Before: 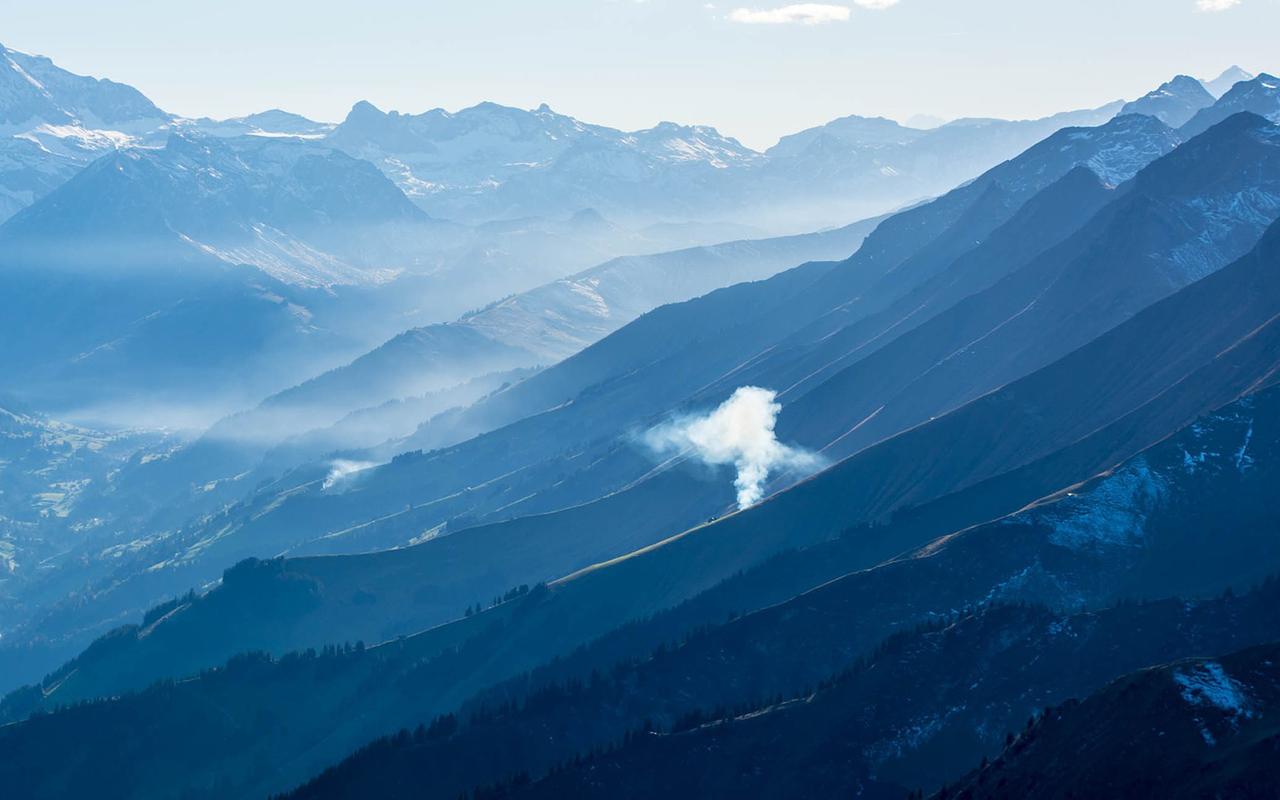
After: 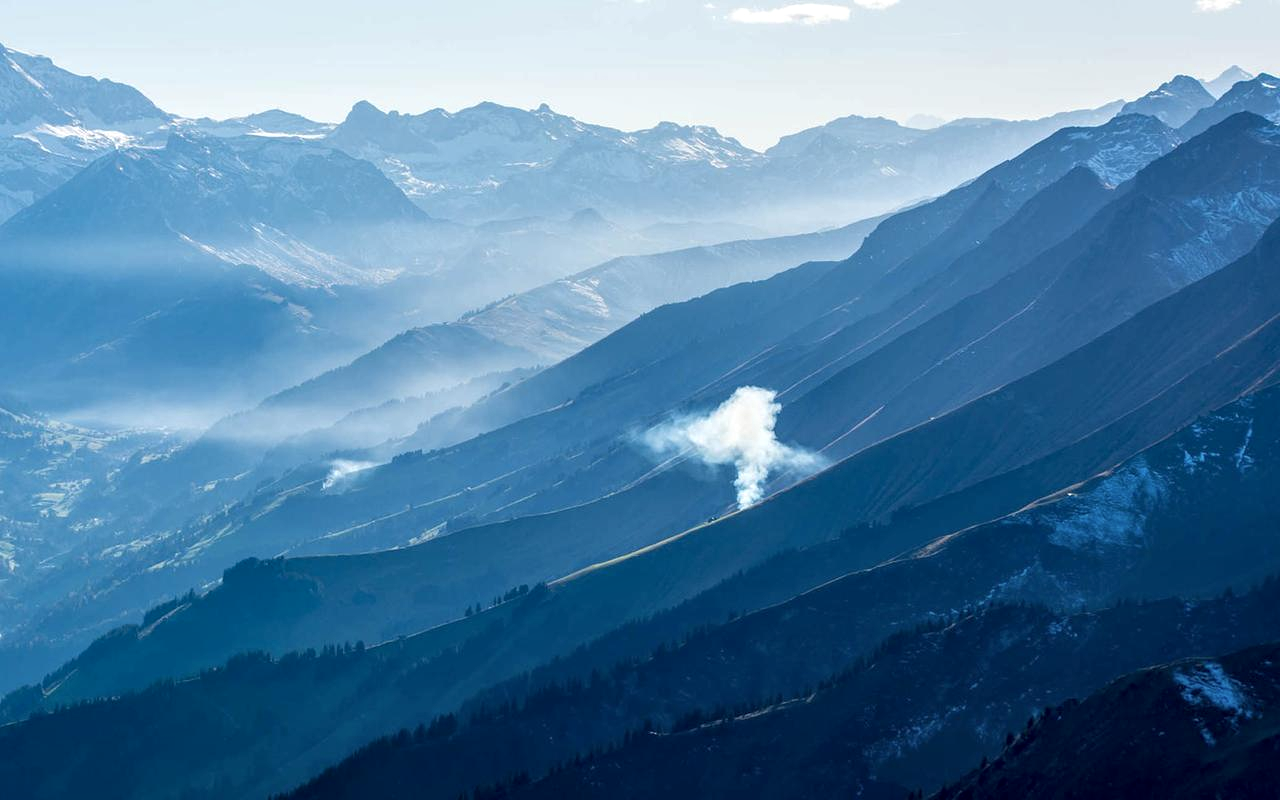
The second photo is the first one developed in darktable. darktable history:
local contrast: detail 130%
sharpen: radius 2.86, amount 0.875, threshold 47.274
tone equalizer: edges refinement/feathering 500, mask exposure compensation -1.57 EV, preserve details no
